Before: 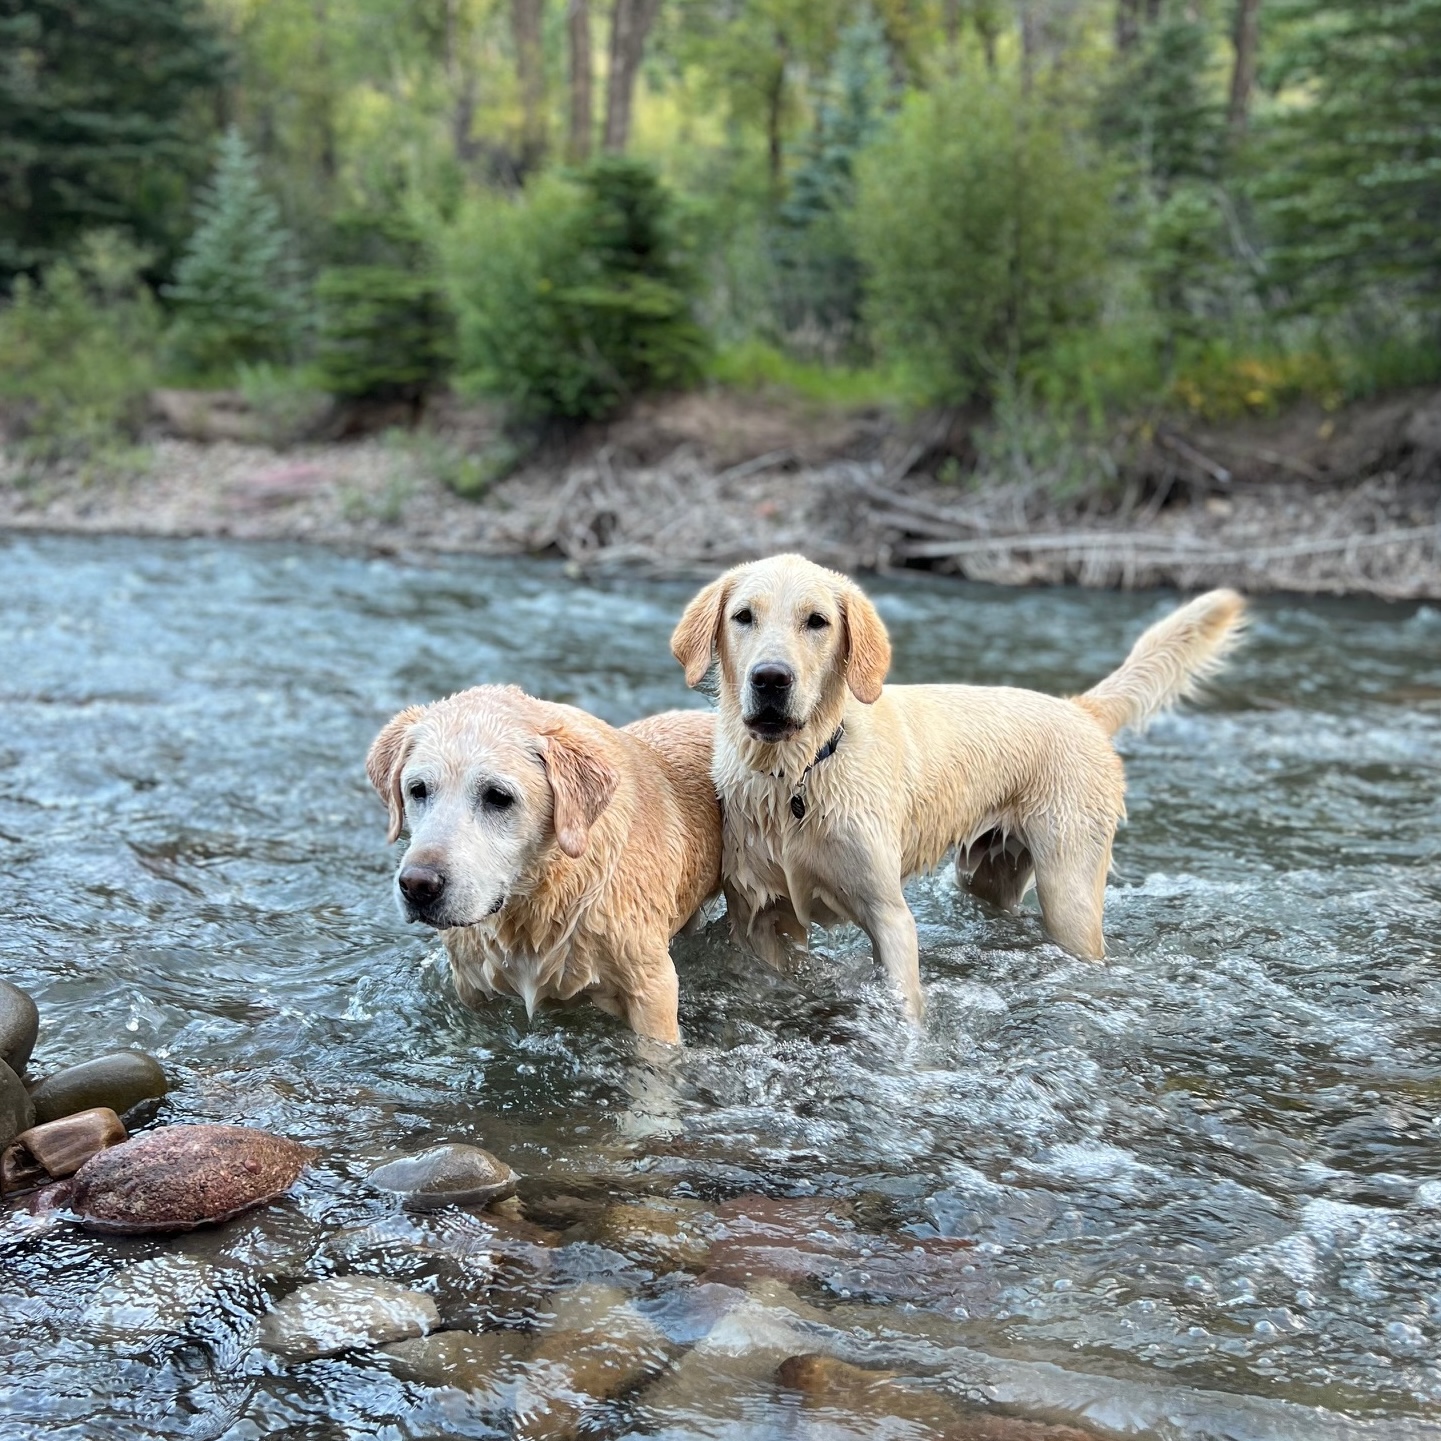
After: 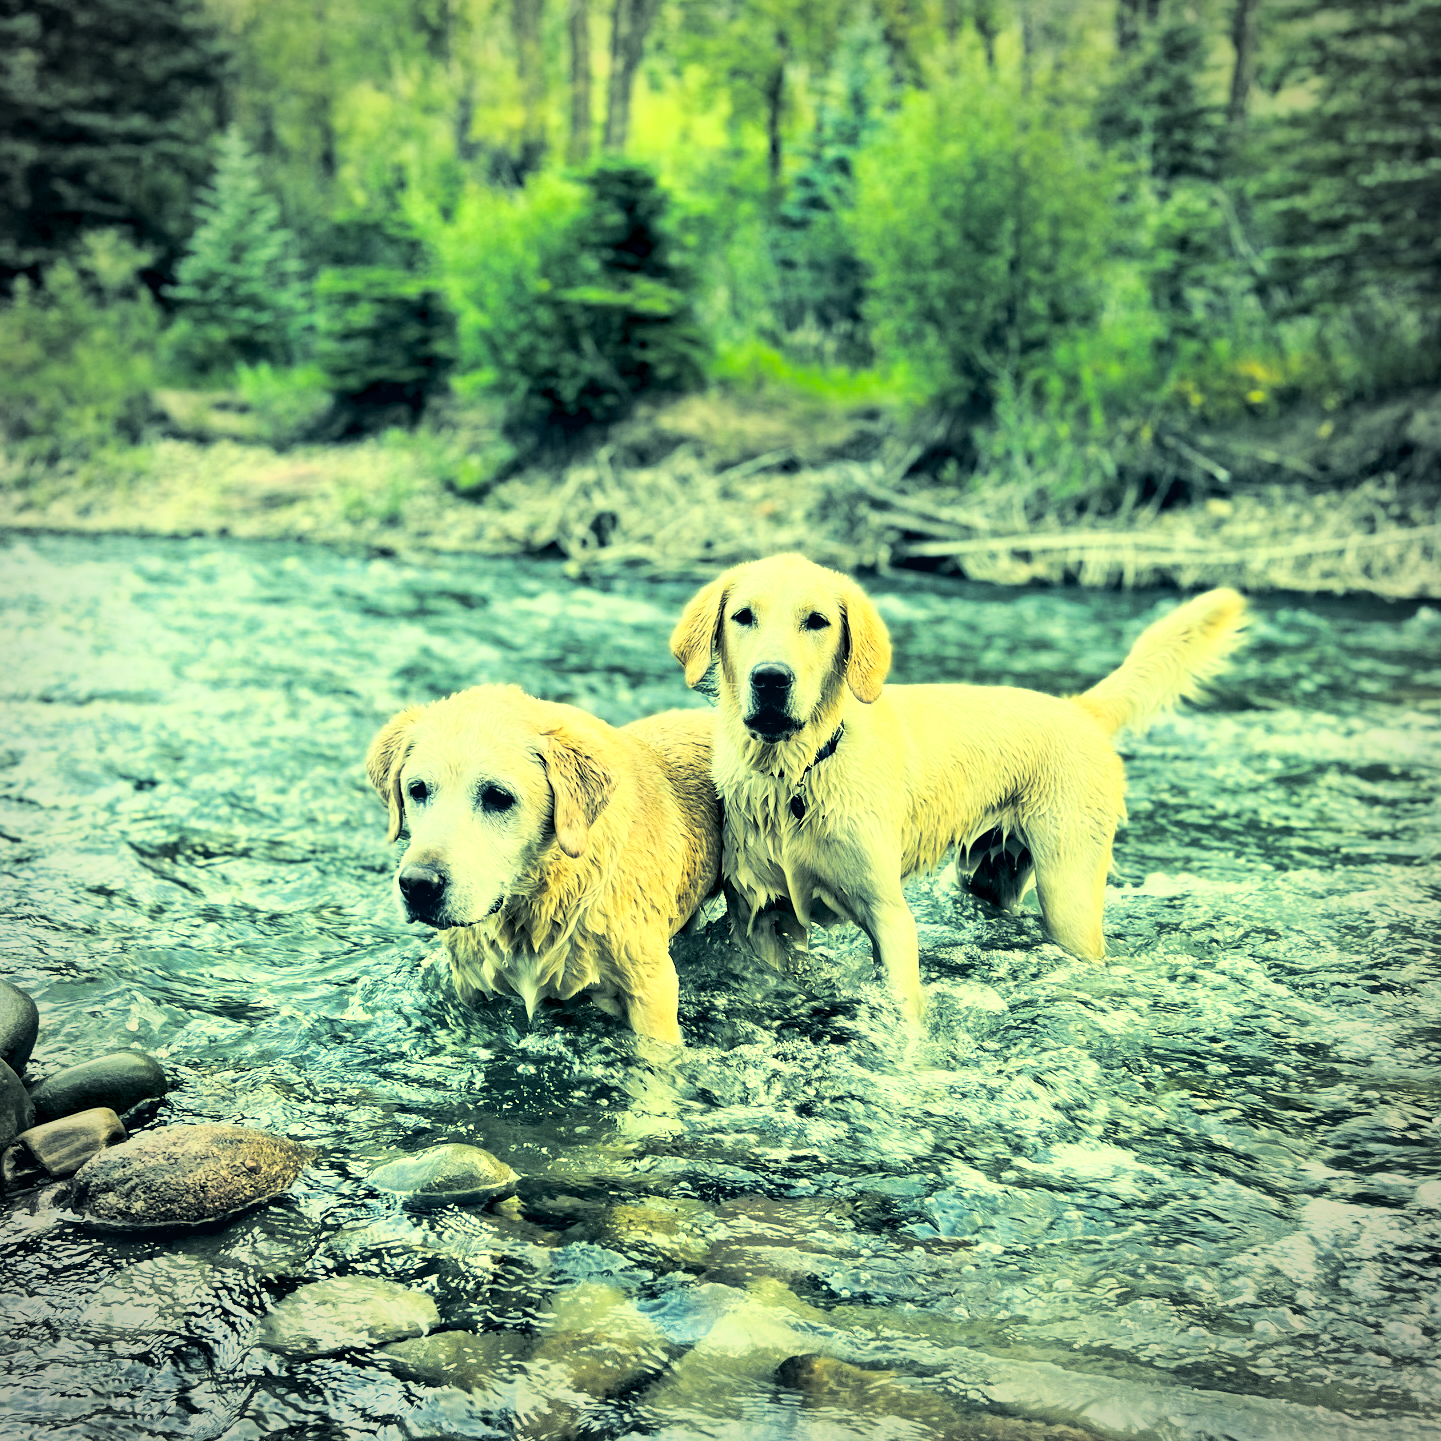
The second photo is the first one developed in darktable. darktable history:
contrast equalizer: y [[0.545, 0.572, 0.59, 0.59, 0.571, 0.545], [0.5 ×6], [0.5 ×6], [0 ×6], [0 ×6]]
split-toning: shadows › hue 43.2°, shadows › saturation 0, highlights › hue 50.4°, highlights › saturation 1
tone curve: curves: ch0 [(0, 0) (0.093, 0.104) (0.226, 0.291) (0.327, 0.431) (0.471, 0.648) (0.759, 0.926) (1, 1)], color space Lab, linked channels, preserve colors none
vignetting: automatic ratio true
color correction: highlights a* -15.58, highlights b* 40, shadows a* -40, shadows b* -26.18
